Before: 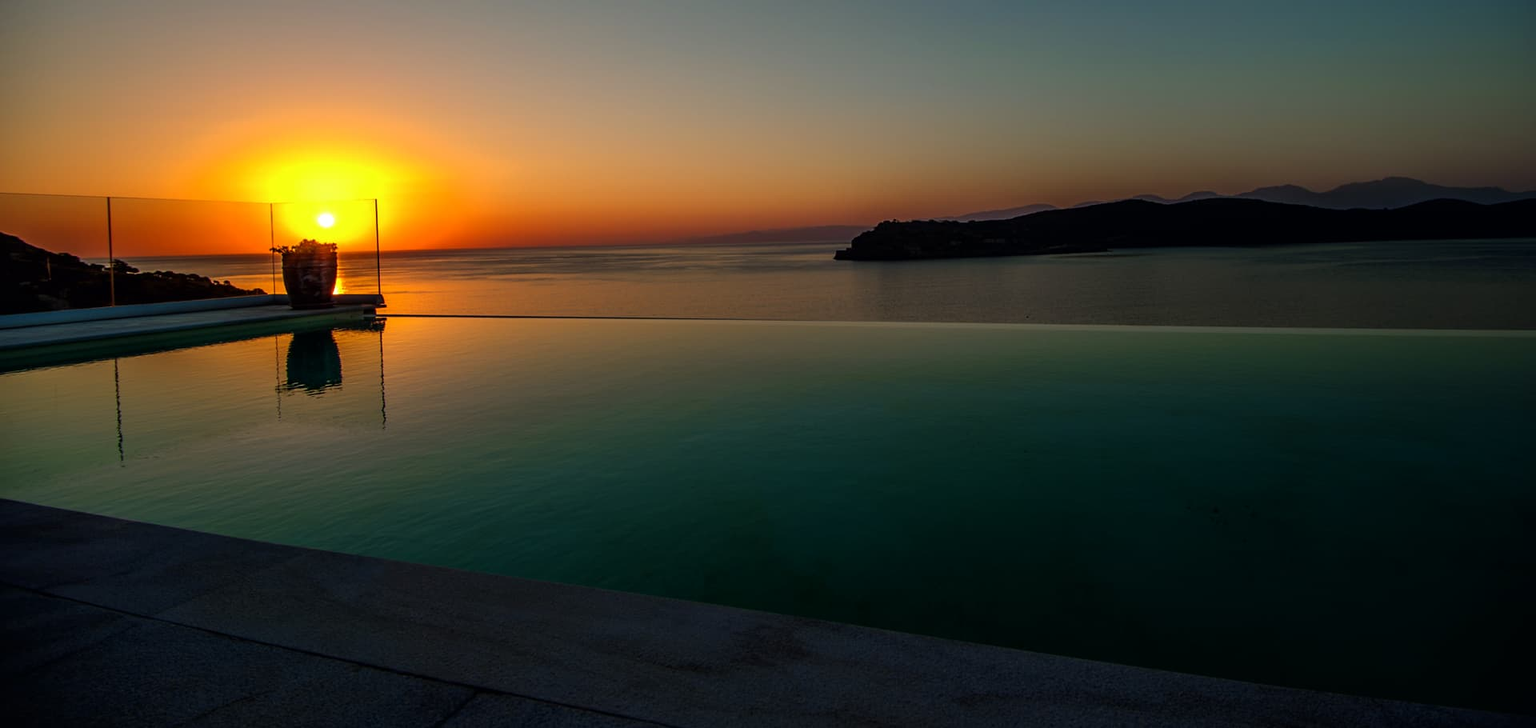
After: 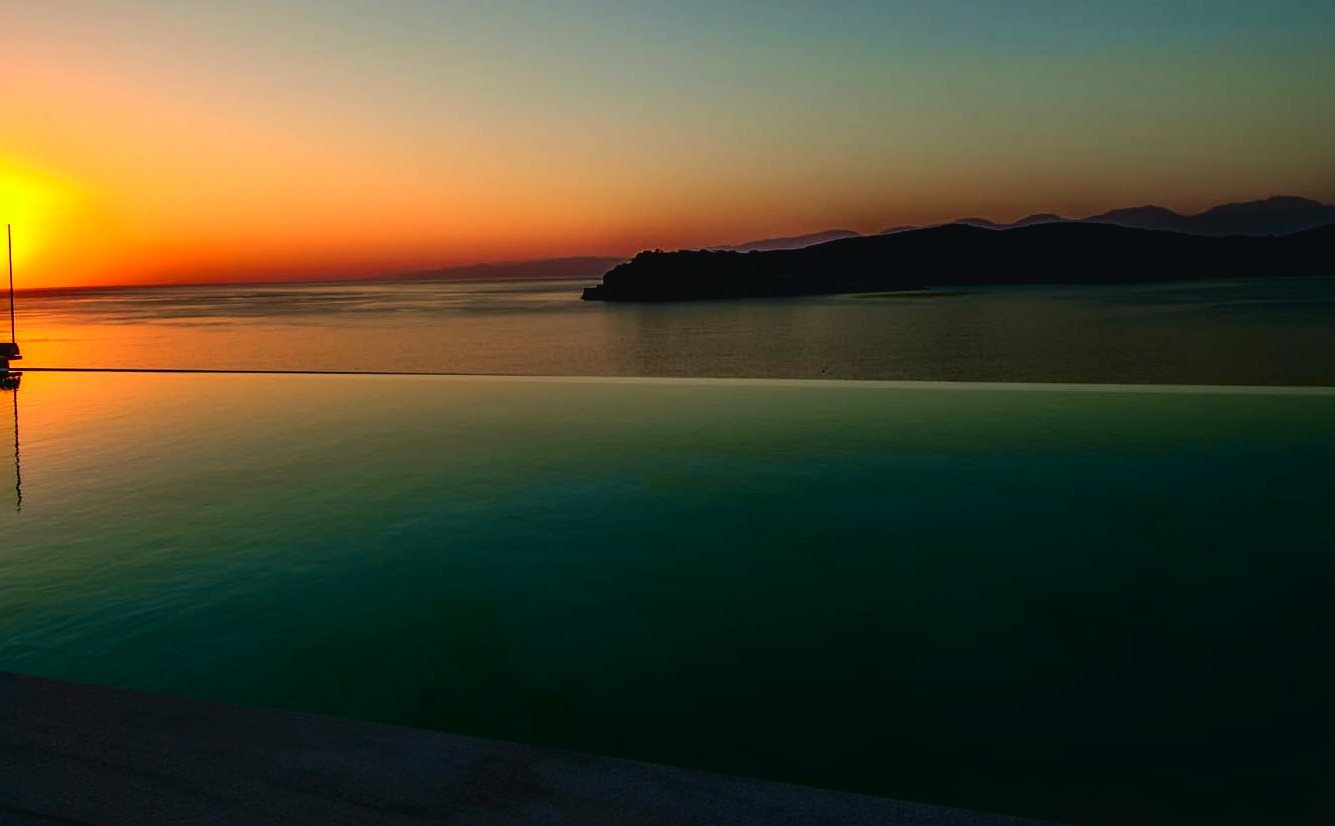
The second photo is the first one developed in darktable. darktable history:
crop and rotate: left 24.034%, top 2.838%, right 6.406%, bottom 6.299%
tone curve: curves: ch0 [(0.003, 0.032) (0.037, 0.037) (0.142, 0.117) (0.279, 0.311) (0.405, 0.49) (0.526, 0.651) (0.722, 0.857) (0.875, 0.946) (1, 0.98)]; ch1 [(0, 0) (0.305, 0.325) (0.453, 0.437) (0.482, 0.473) (0.501, 0.498) (0.515, 0.523) (0.559, 0.591) (0.6, 0.659) (0.656, 0.71) (1, 1)]; ch2 [(0, 0) (0.323, 0.277) (0.424, 0.396) (0.479, 0.484) (0.499, 0.502) (0.515, 0.537) (0.564, 0.595) (0.644, 0.703) (0.742, 0.803) (1, 1)], color space Lab, independent channels, preserve colors none
